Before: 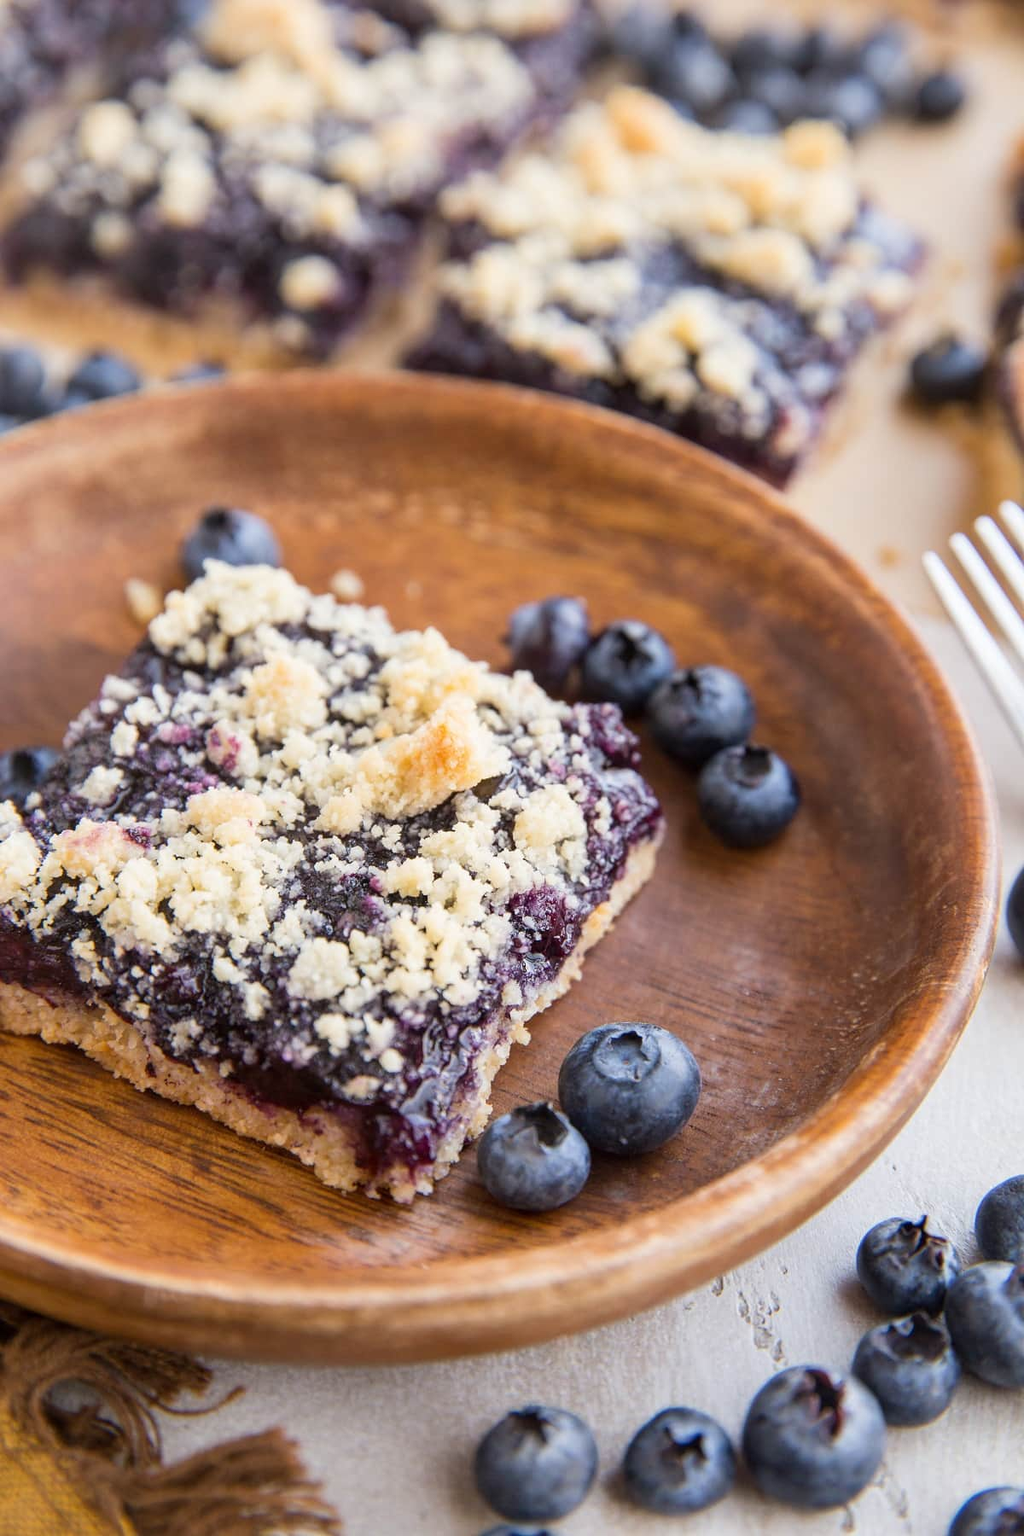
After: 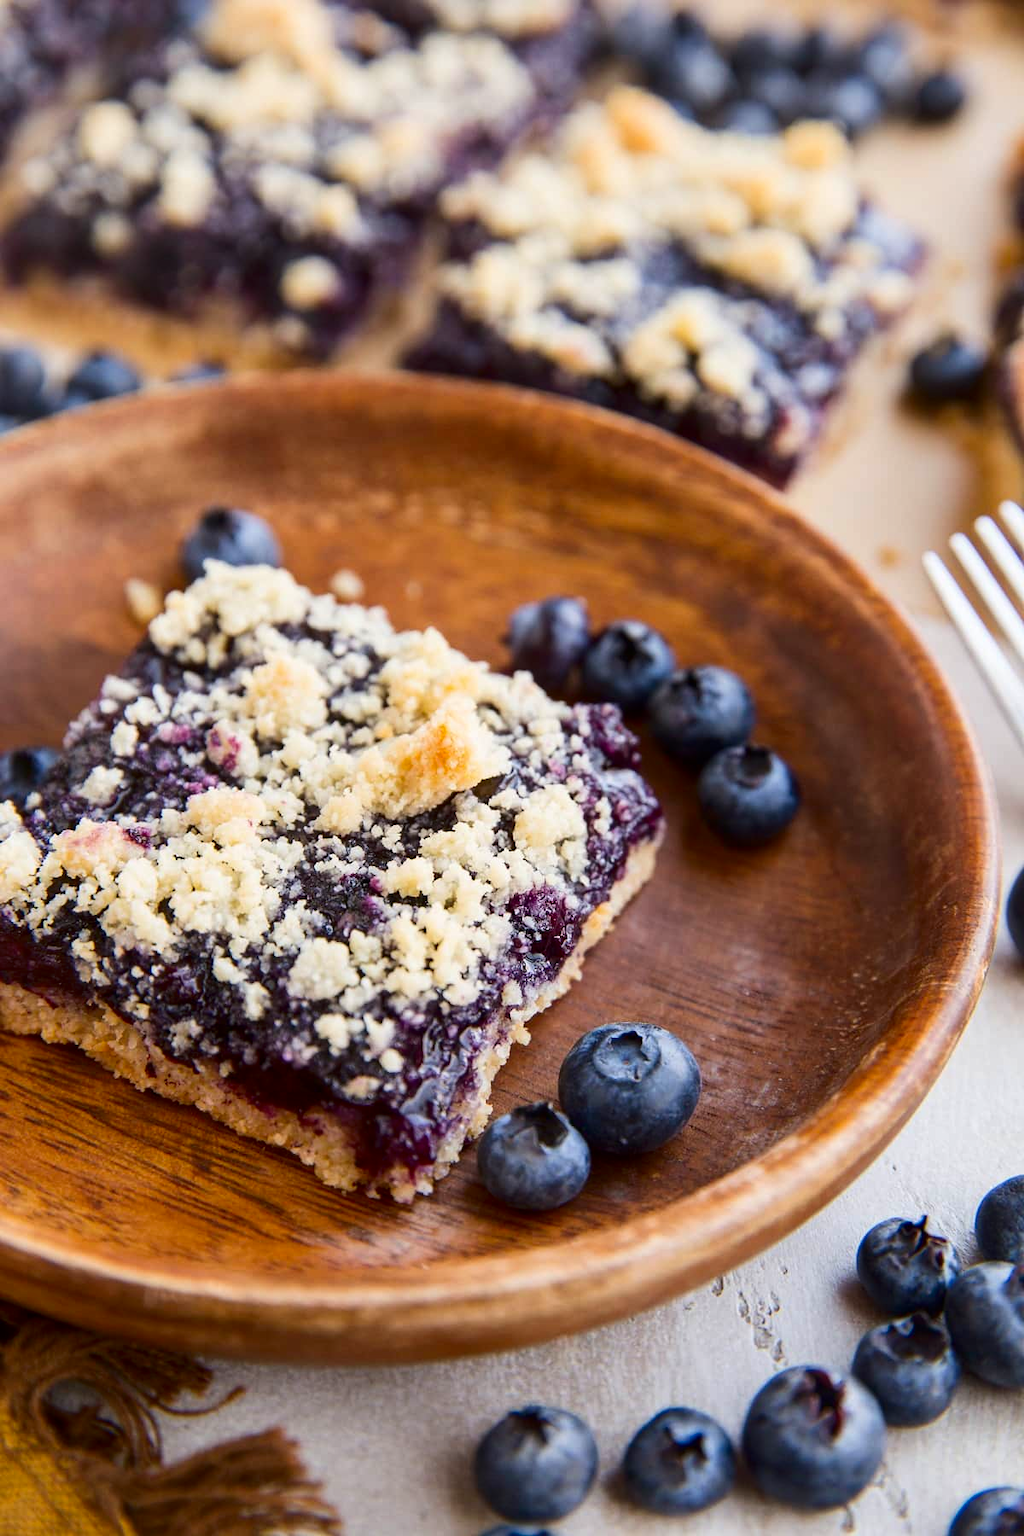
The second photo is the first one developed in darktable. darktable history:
contrast brightness saturation: contrast 0.121, brightness -0.124, saturation 0.202
